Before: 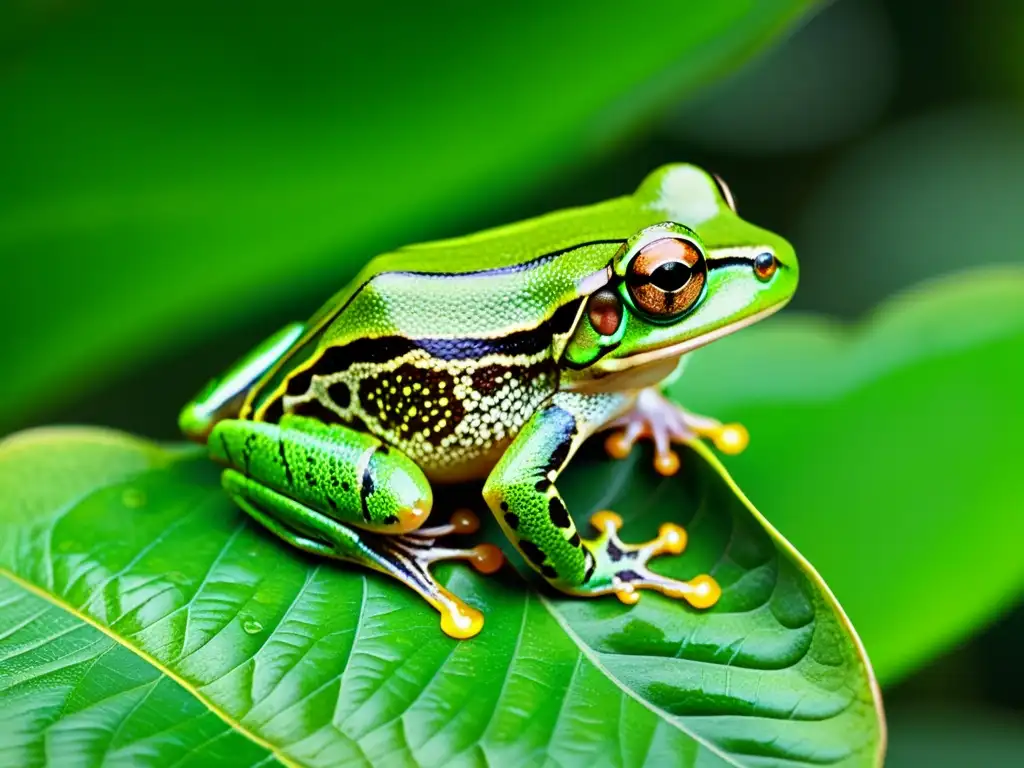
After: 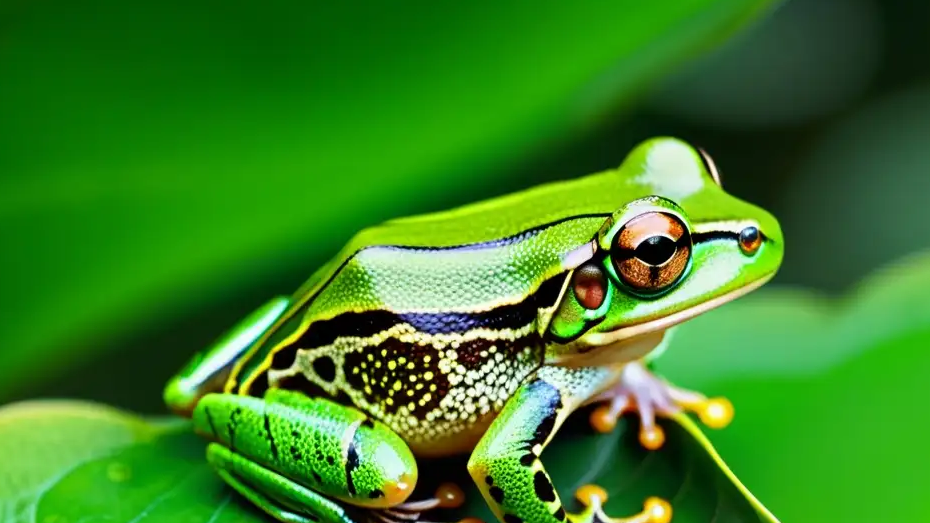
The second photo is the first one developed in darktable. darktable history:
crop: left 1.549%, top 3.431%, right 7.55%, bottom 28.464%
